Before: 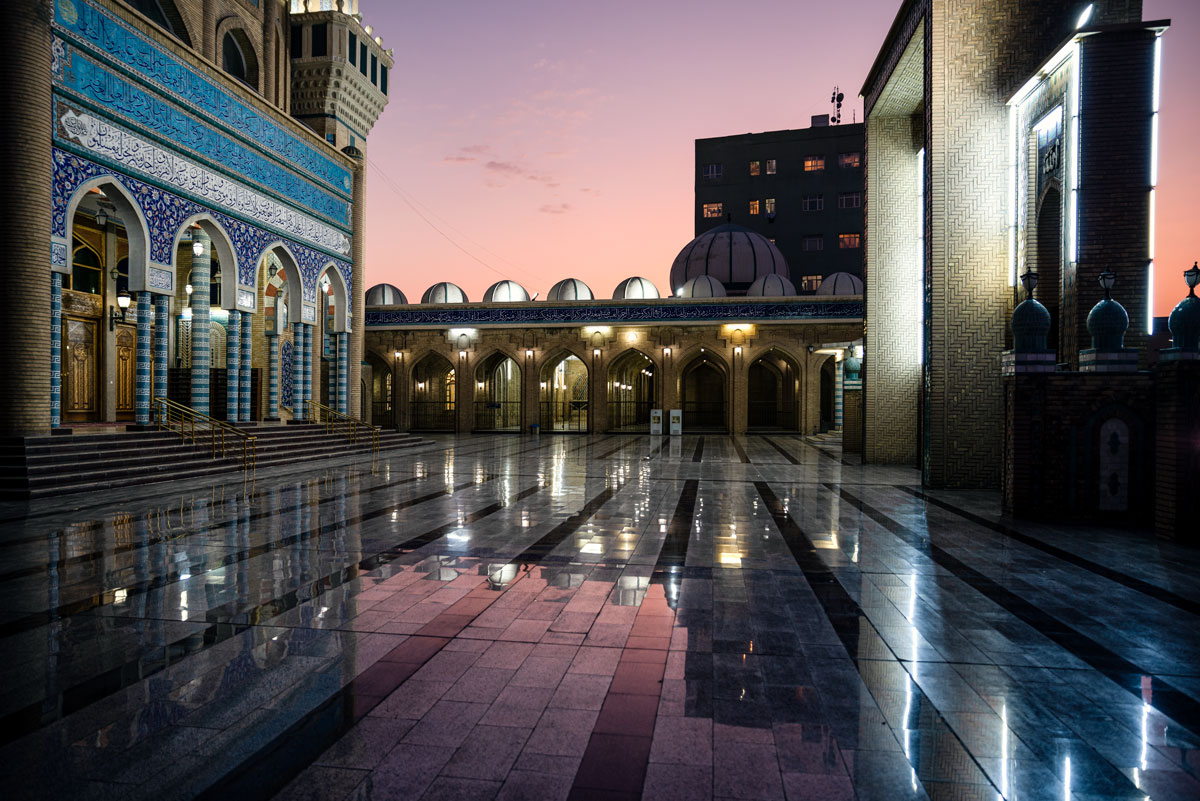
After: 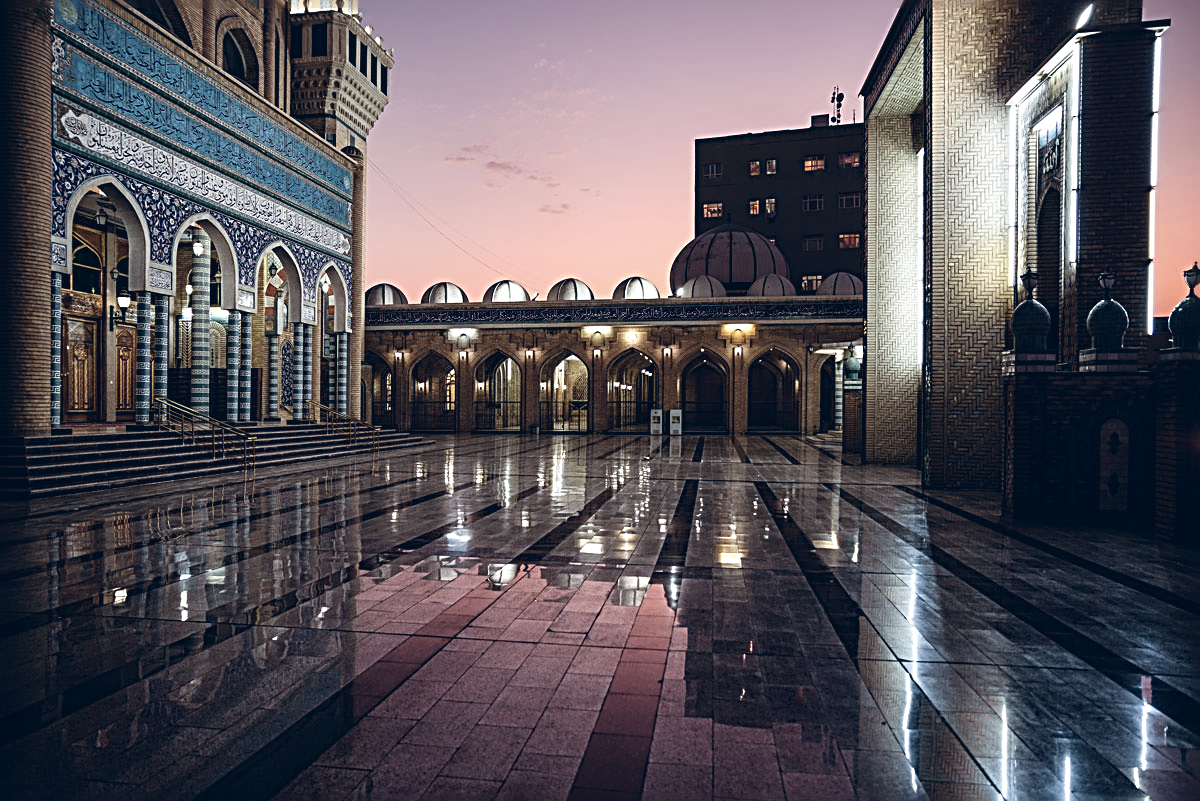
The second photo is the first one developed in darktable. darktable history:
sharpen: radius 3.025, amount 0.757
color balance rgb: shadows lift › chroma 9.92%, shadows lift › hue 45.12°, power › luminance 3.26%, power › hue 231.93°, global offset › luminance 0.4%, global offset › chroma 0.21%, global offset › hue 255.02°
contrast brightness saturation: contrast 0.06, brightness -0.01, saturation -0.23
